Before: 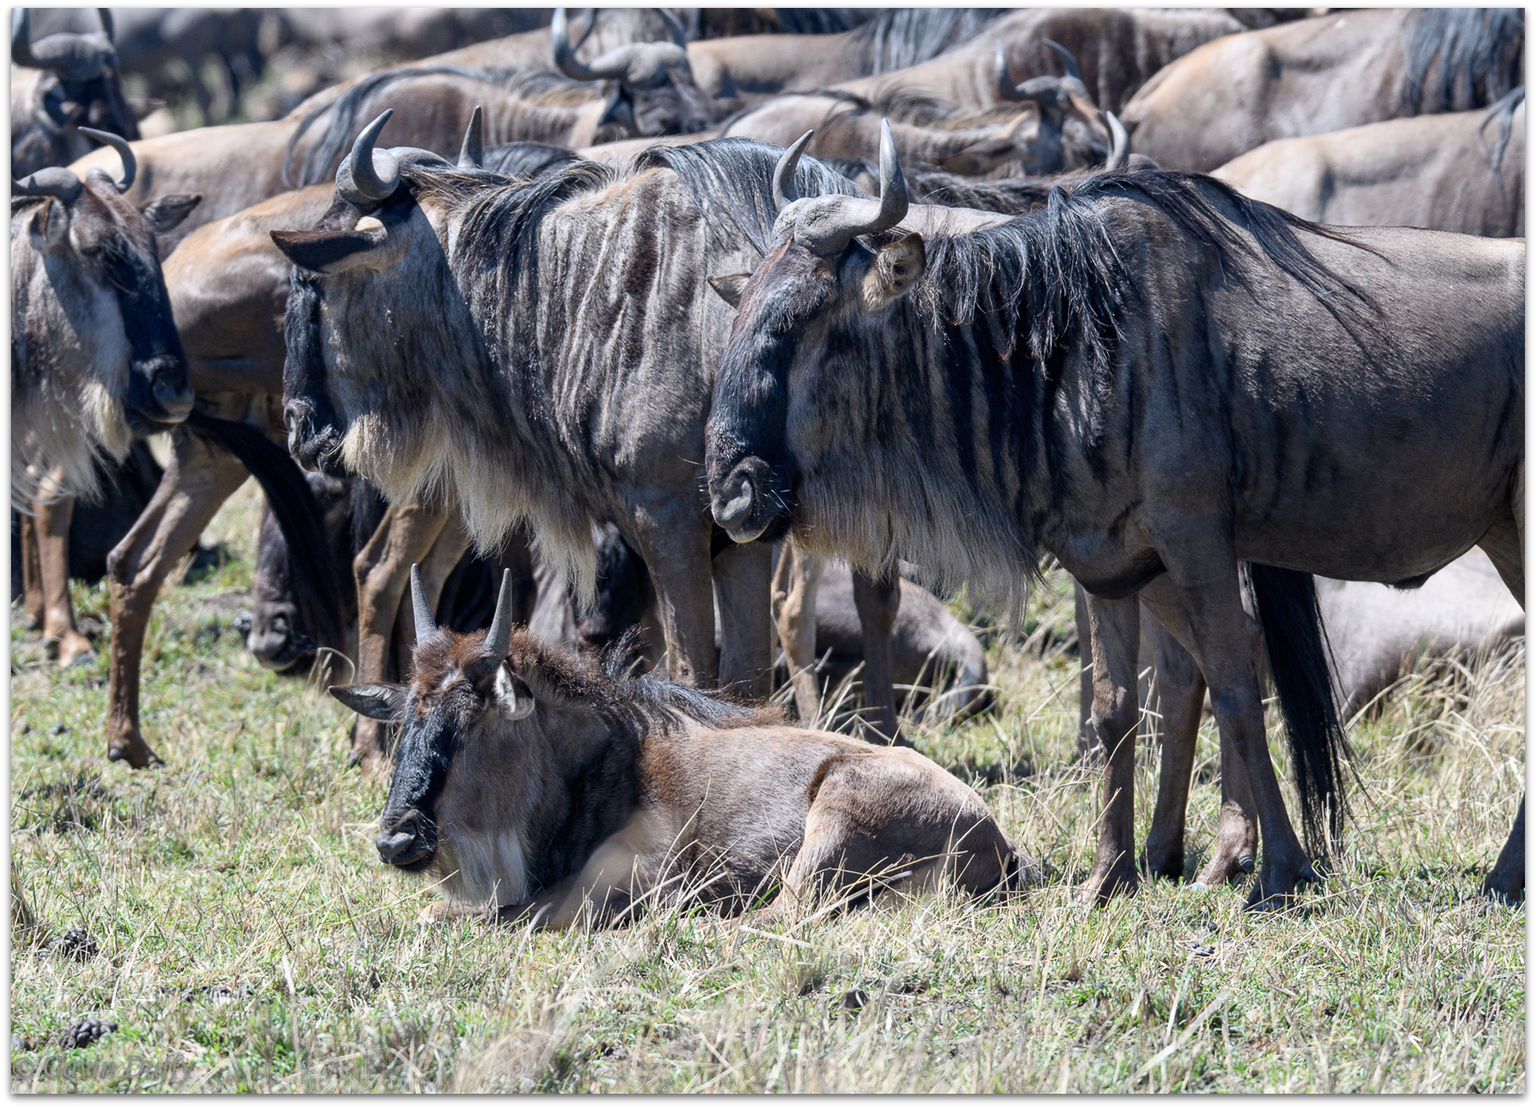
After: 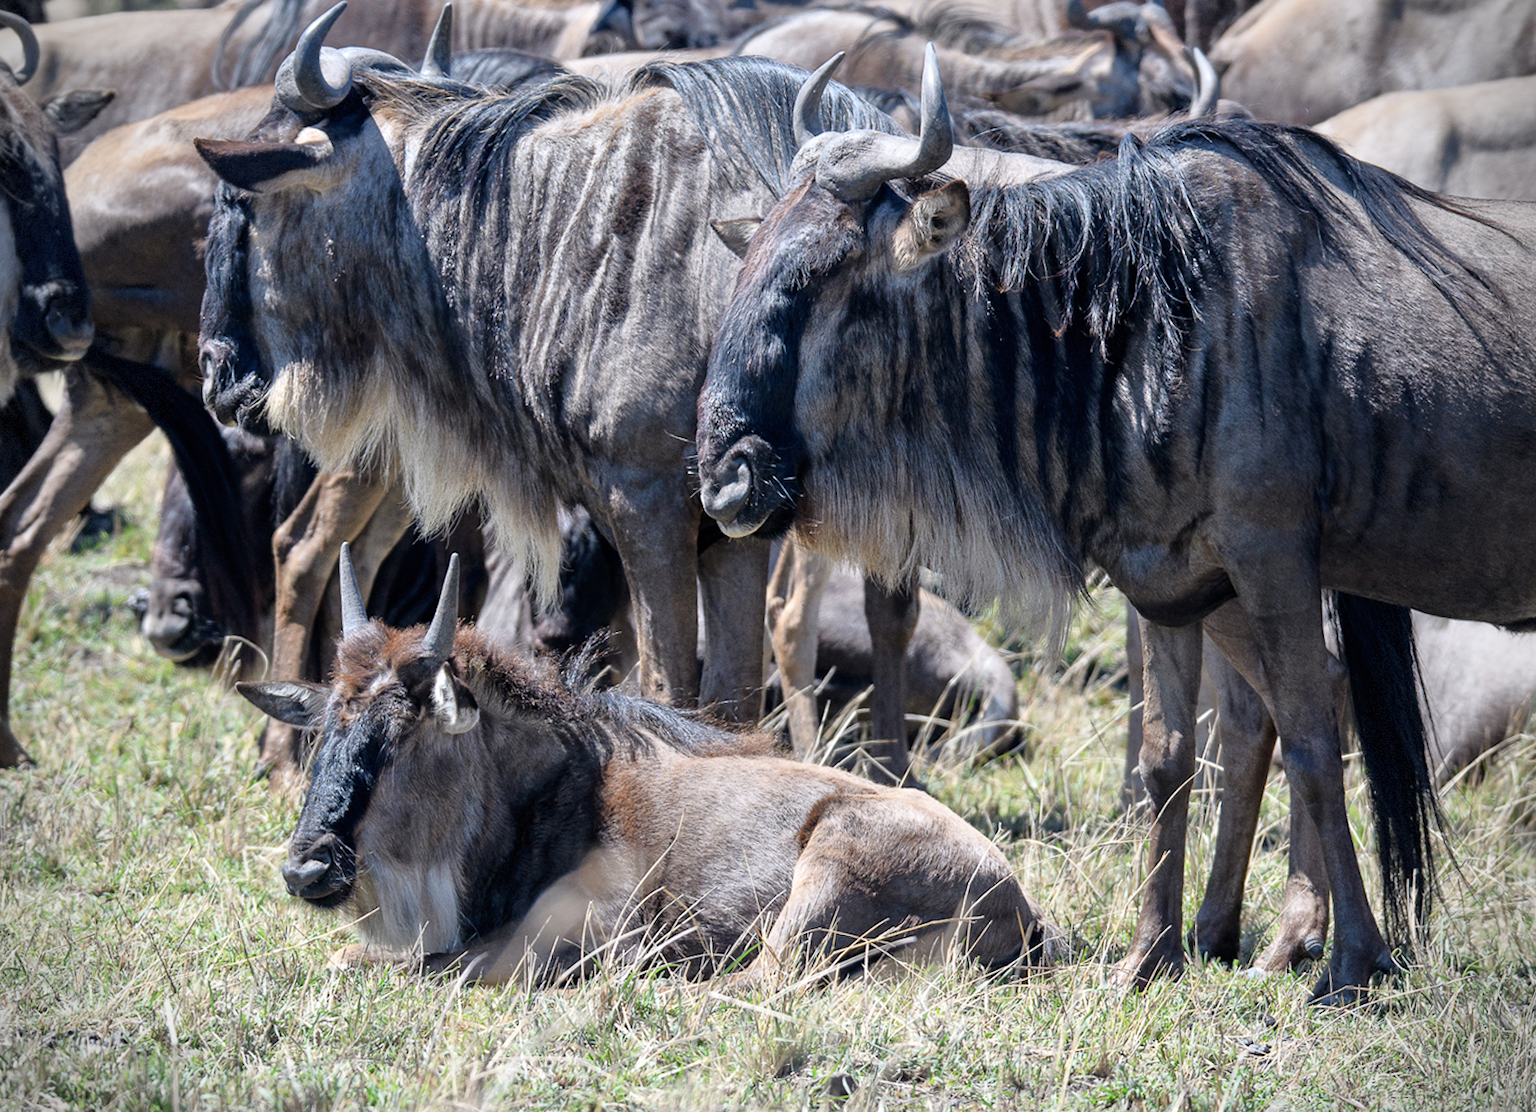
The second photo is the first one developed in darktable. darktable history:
crop and rotate: angle -2.93°, left 5.168%, top 5.186%, right 4.739%, bottom 4.316%
tone equalizer: -8 EV 0.013 EV, -7 EV -0.016 EV, -6 EV 0.011 EV, -5 EV 0.052 EV, -4 EV 0.303 EV, -3 EV 0.62 EV, -2 EV 0.563 EV, -1 EV 0.183 EV, +0 EV 0.052 EV
vignetting: dithering 8-bit output
